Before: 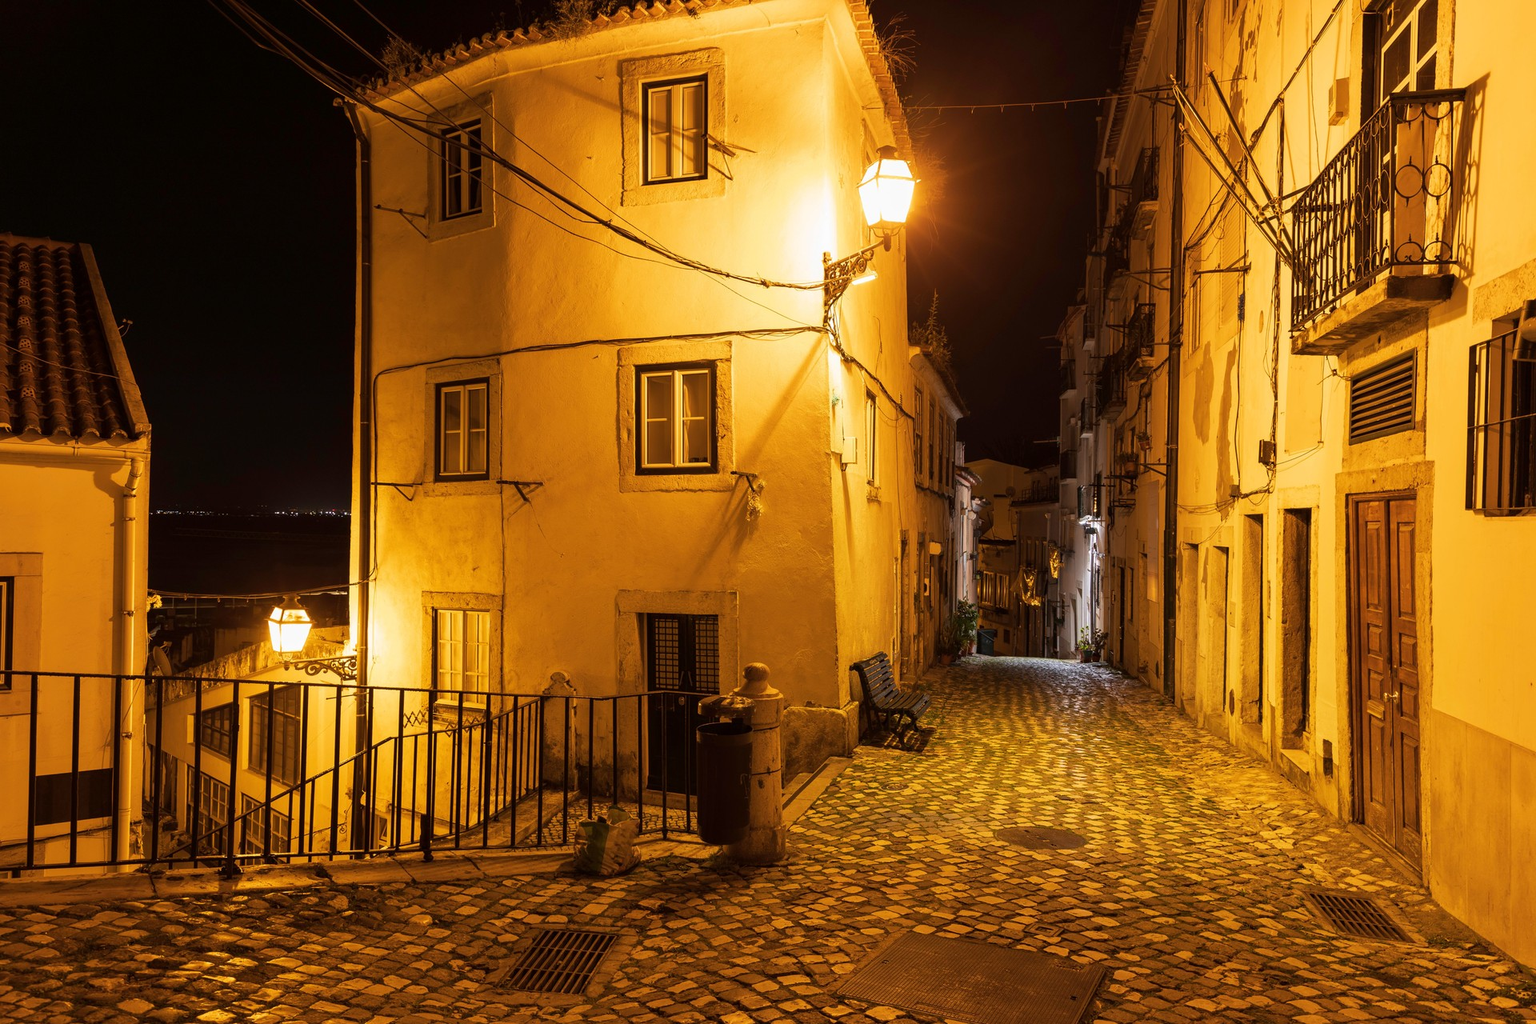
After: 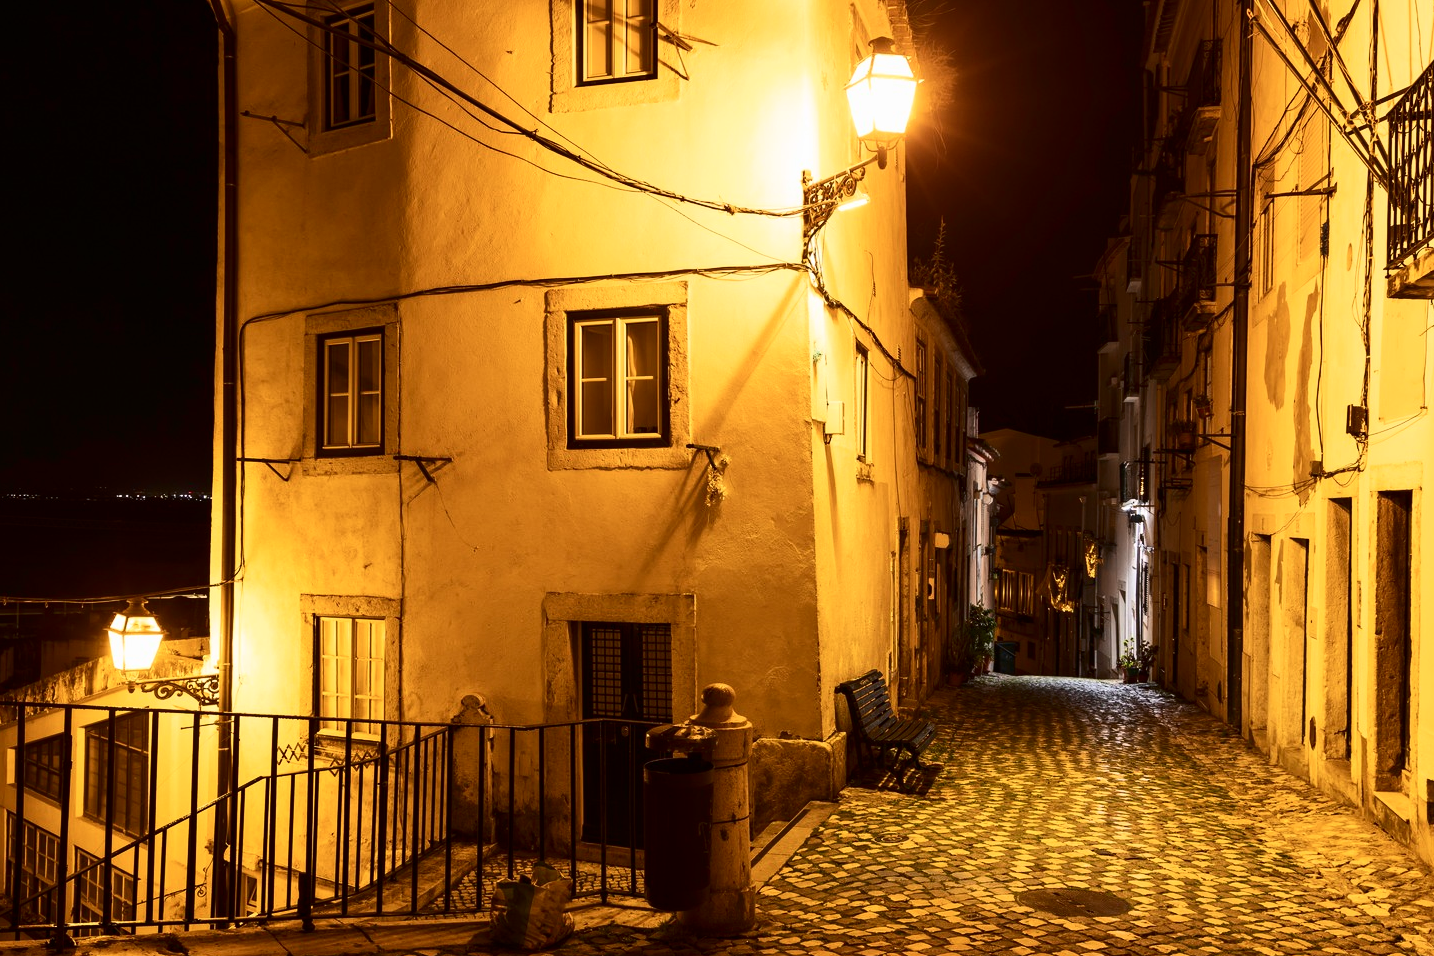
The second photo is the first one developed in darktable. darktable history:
crop and rotate: left 11.831%, top 11.346%, right 13.429%, bottom 13.899%
contrast brightness saturation: contrast 0.28
